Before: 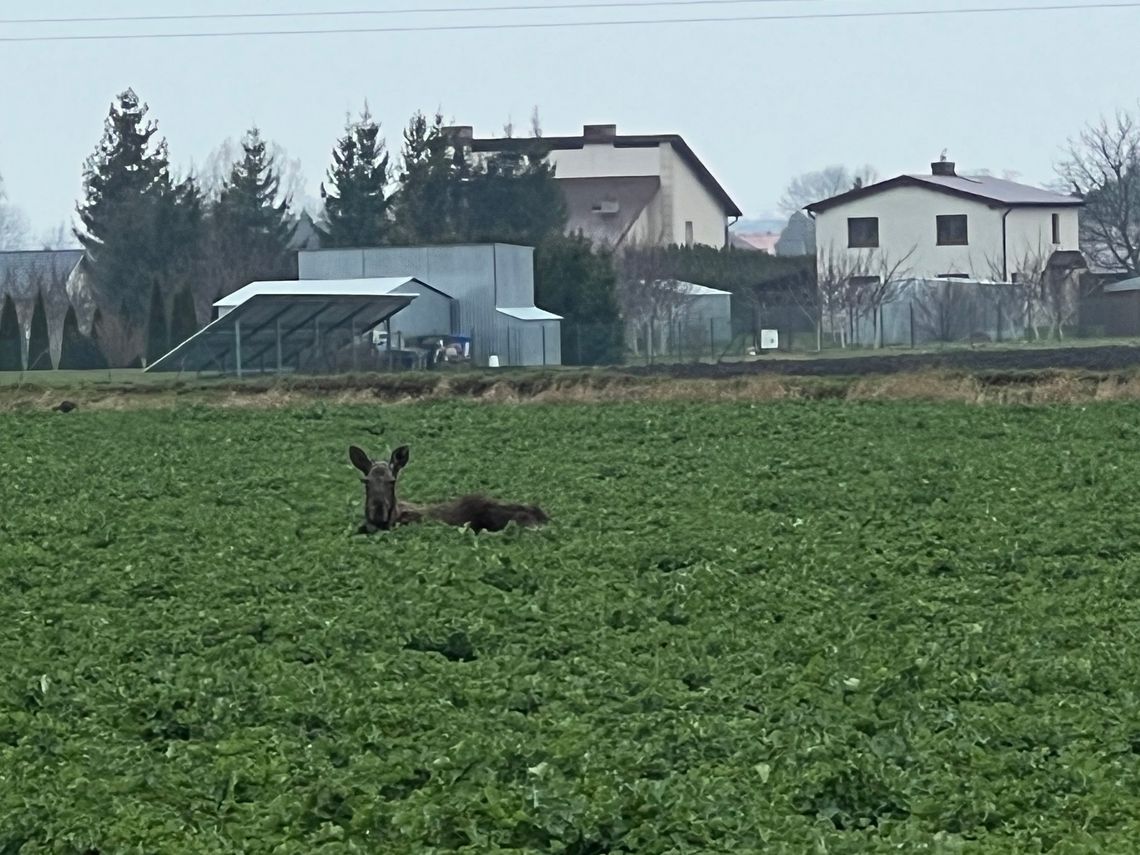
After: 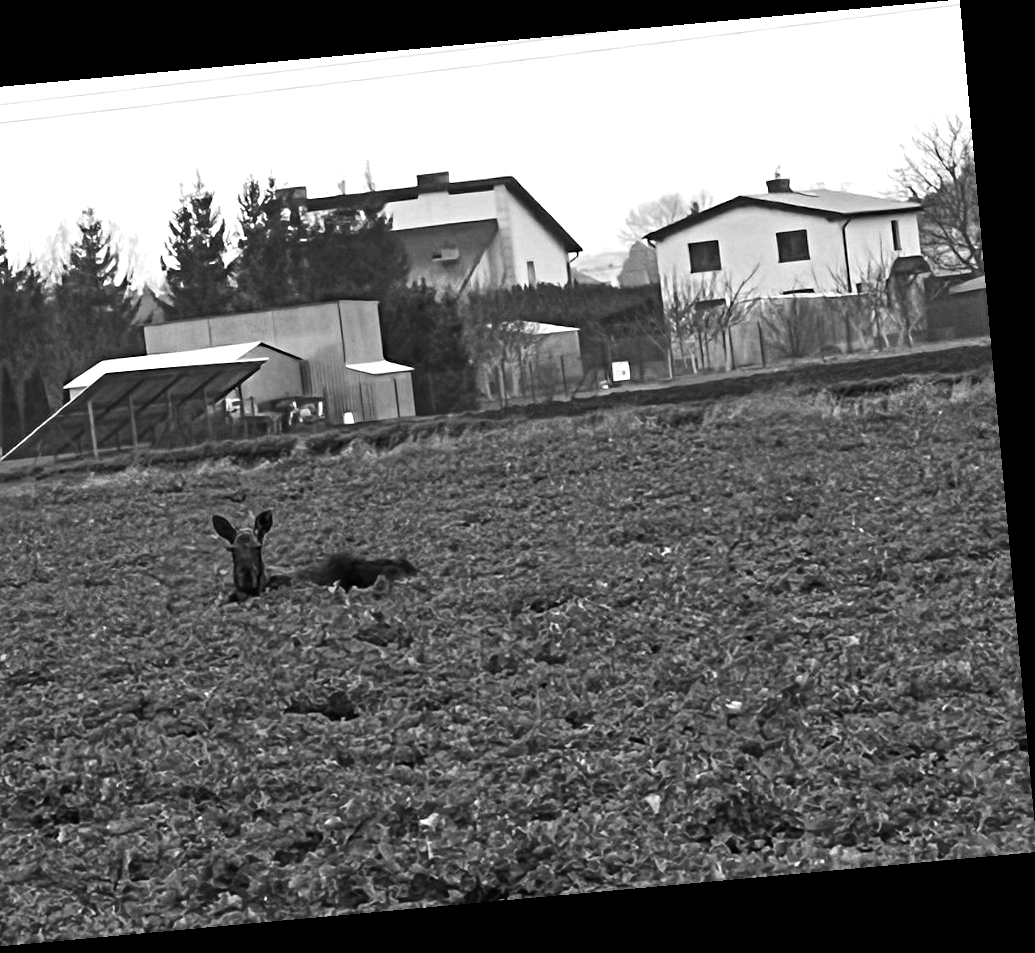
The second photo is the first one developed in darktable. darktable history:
tone equalizer: -8 EV -0.75 EV, -7 EV -0.7 EV, -6 EV -0.6 EV, -5 EV -0.4 EV, -3 EV 0.4 EV, -2 EV 0.6 EV, -1 EV 0.7 EV, +0 EV 0.75 EV, edges refinement/feathering 500, mask exposure compensation -1.57 EV, preserve details no
haze removal: compatibility mode true, adaptive false
monochrome: on, module defaults
rotate and perspective: rotation -5.2°, automatic cropping off
crop and rotate: left 14.584%
